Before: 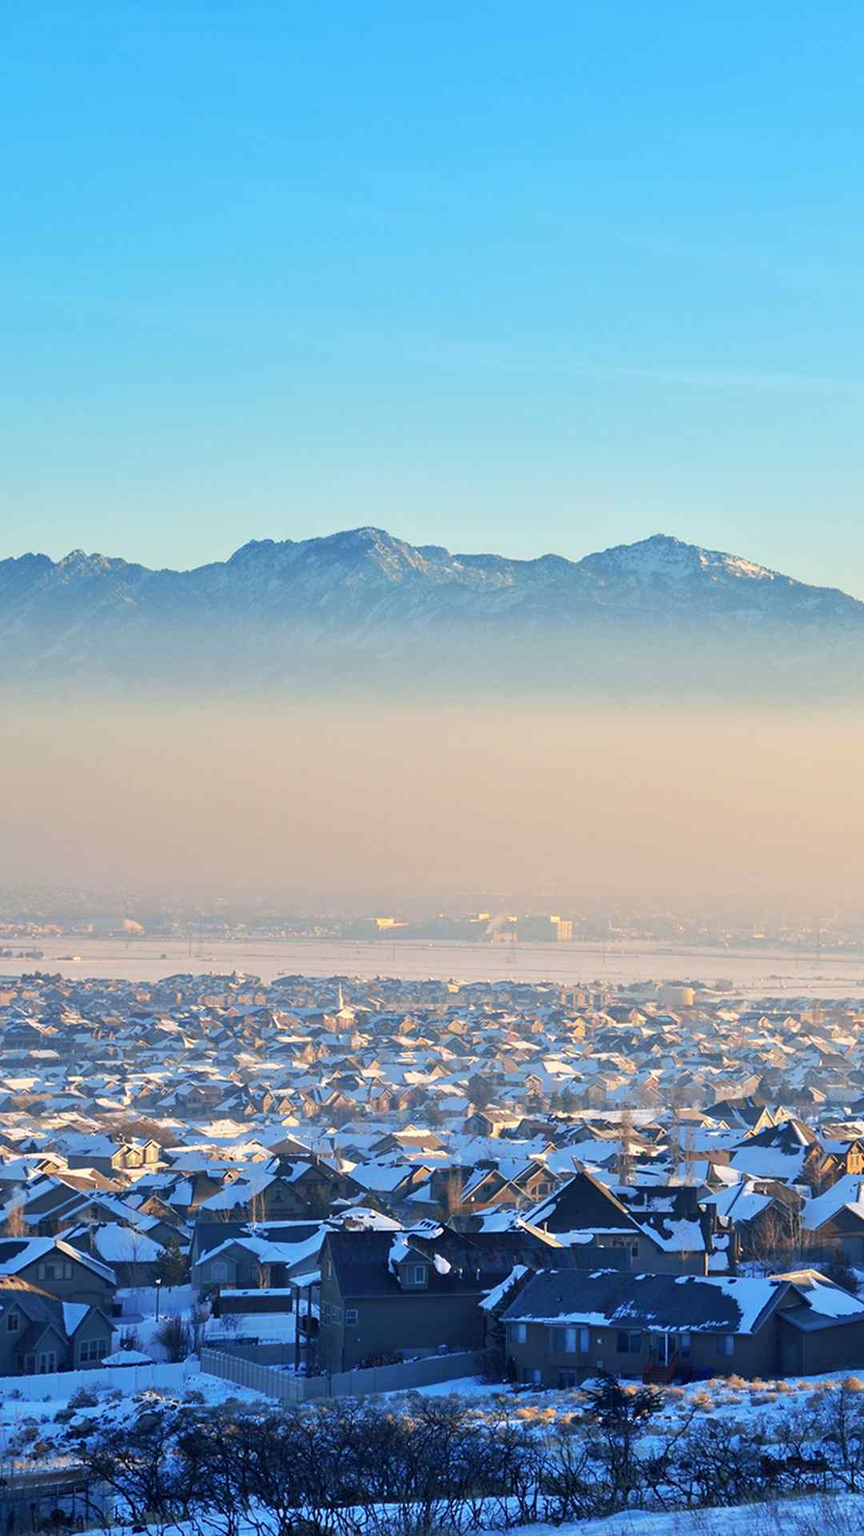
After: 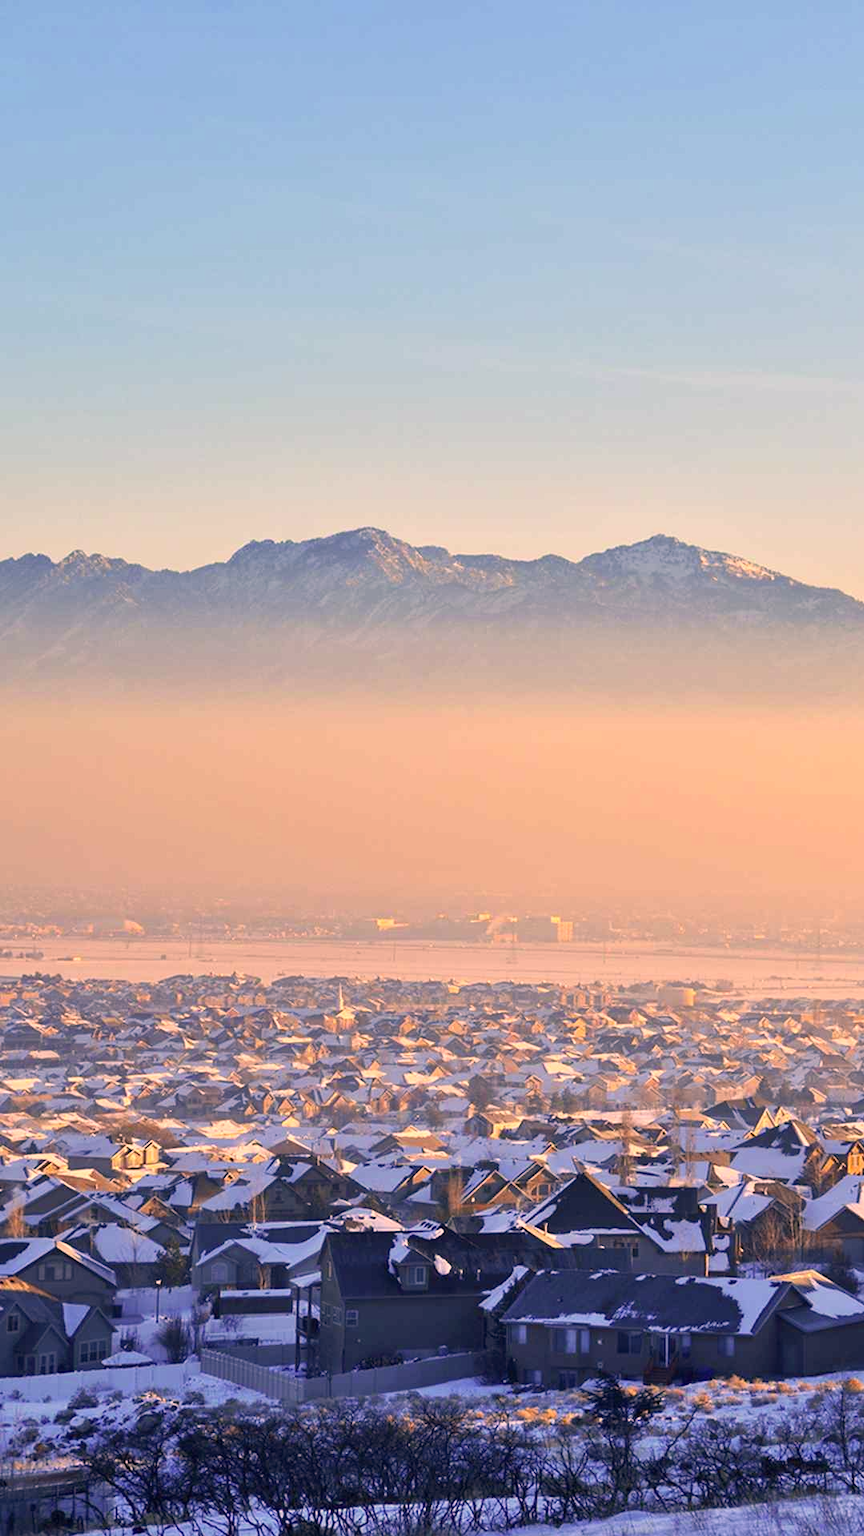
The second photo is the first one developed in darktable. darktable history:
crop: bottom 0.052%
color correction: highlights a* 21.35, highlights b* 19.84
